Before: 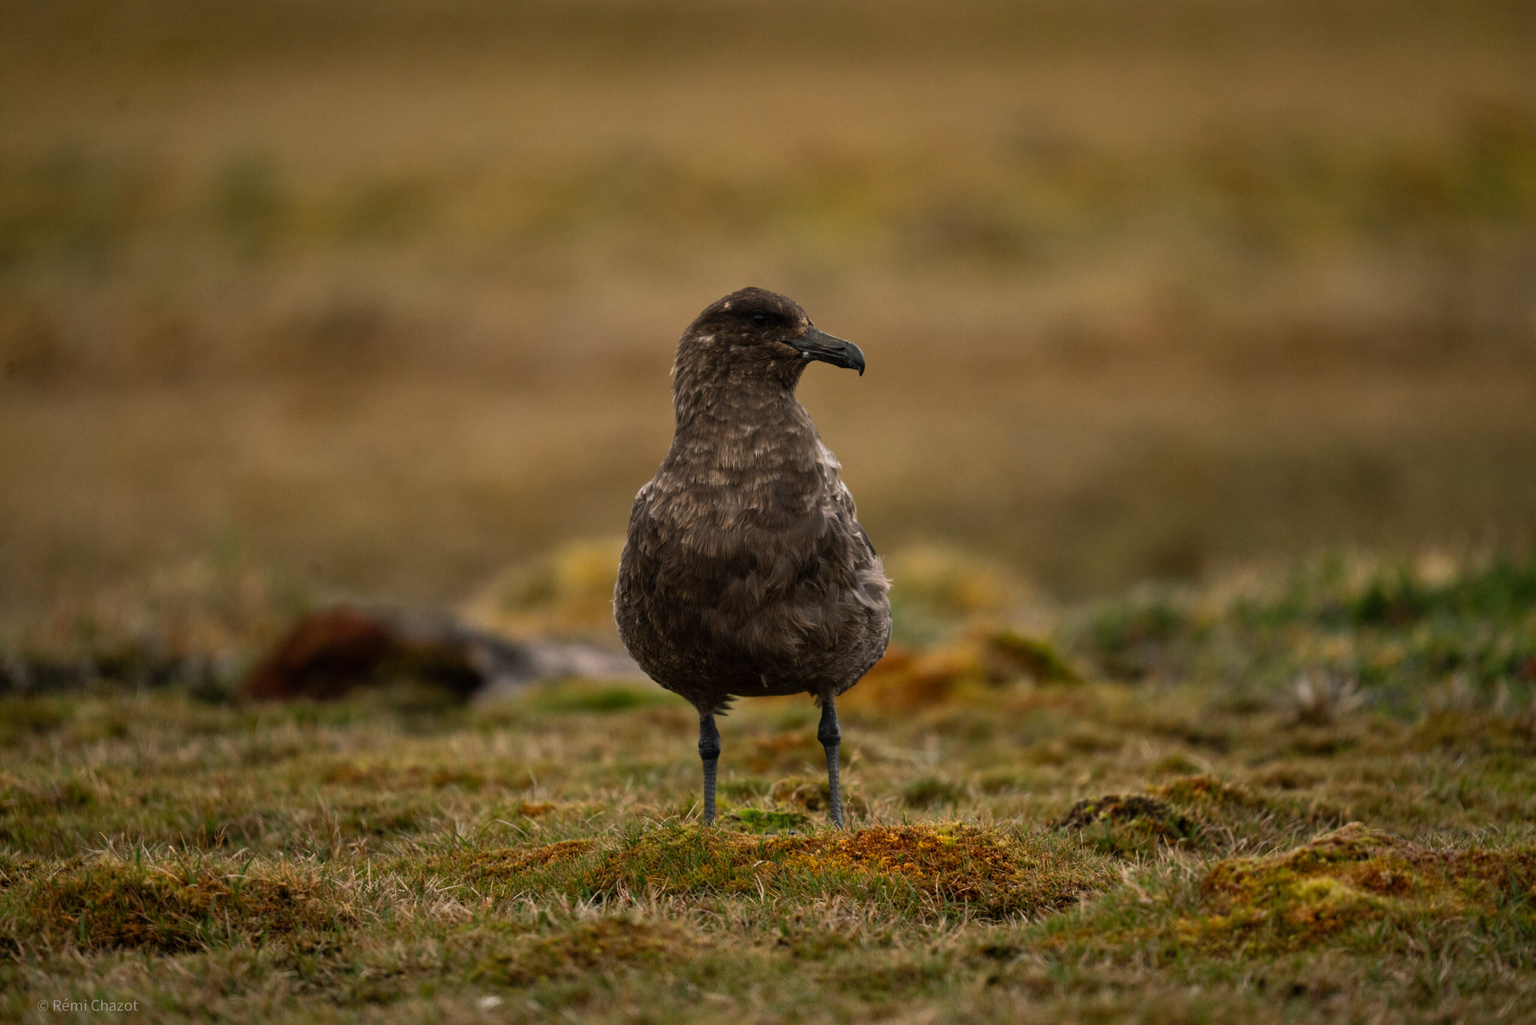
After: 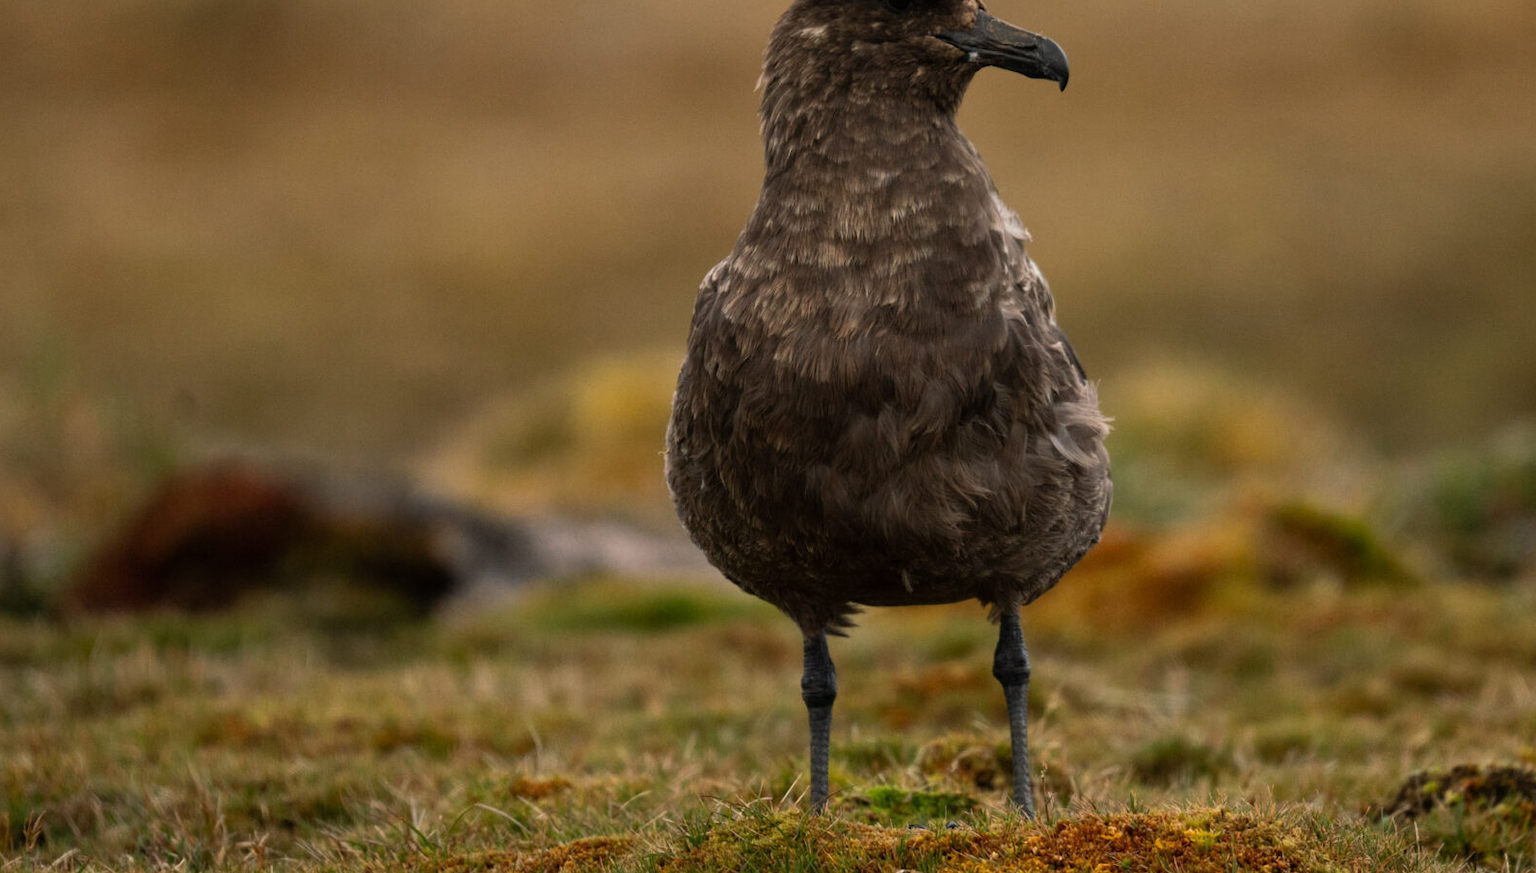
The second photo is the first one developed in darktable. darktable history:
crop: left 13.032%, top 31.165%, right 24.718%, bottom 15.773%
